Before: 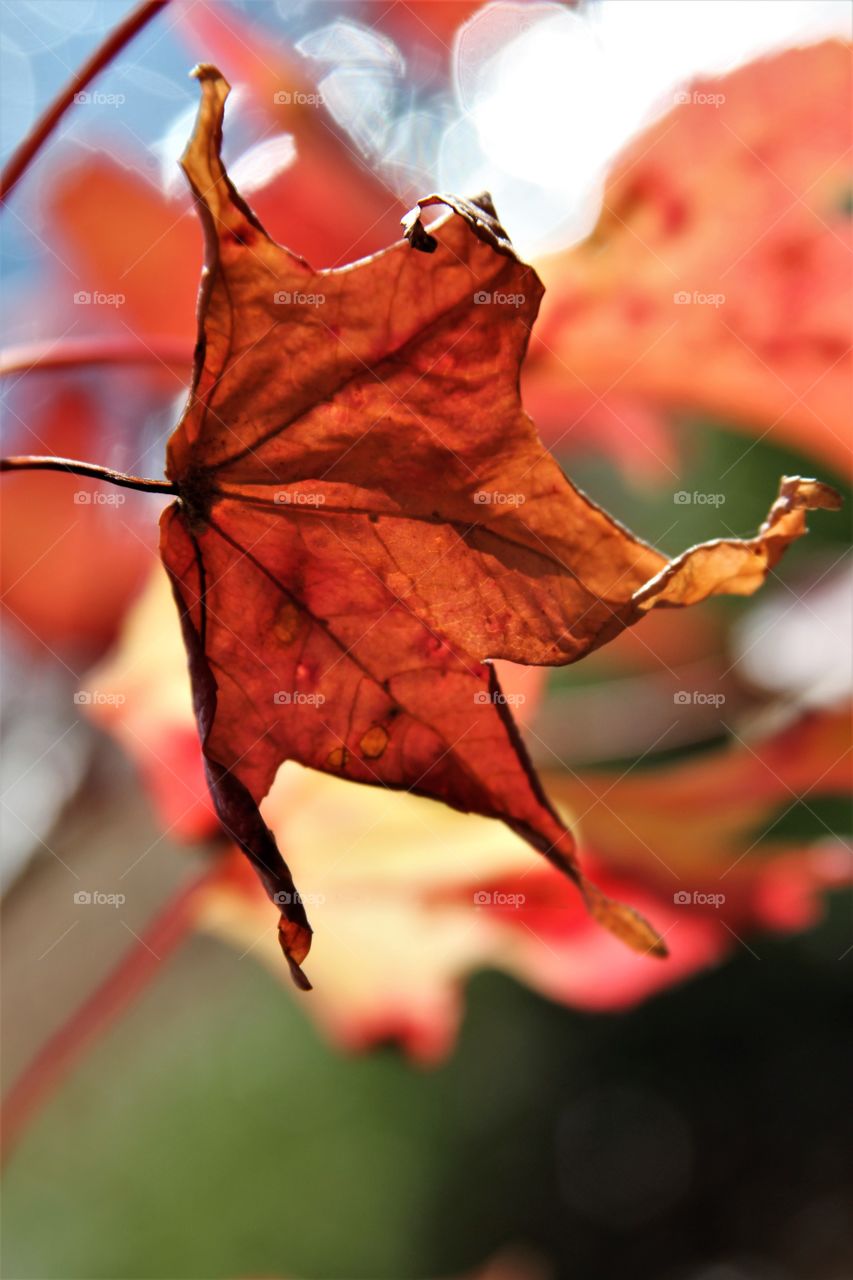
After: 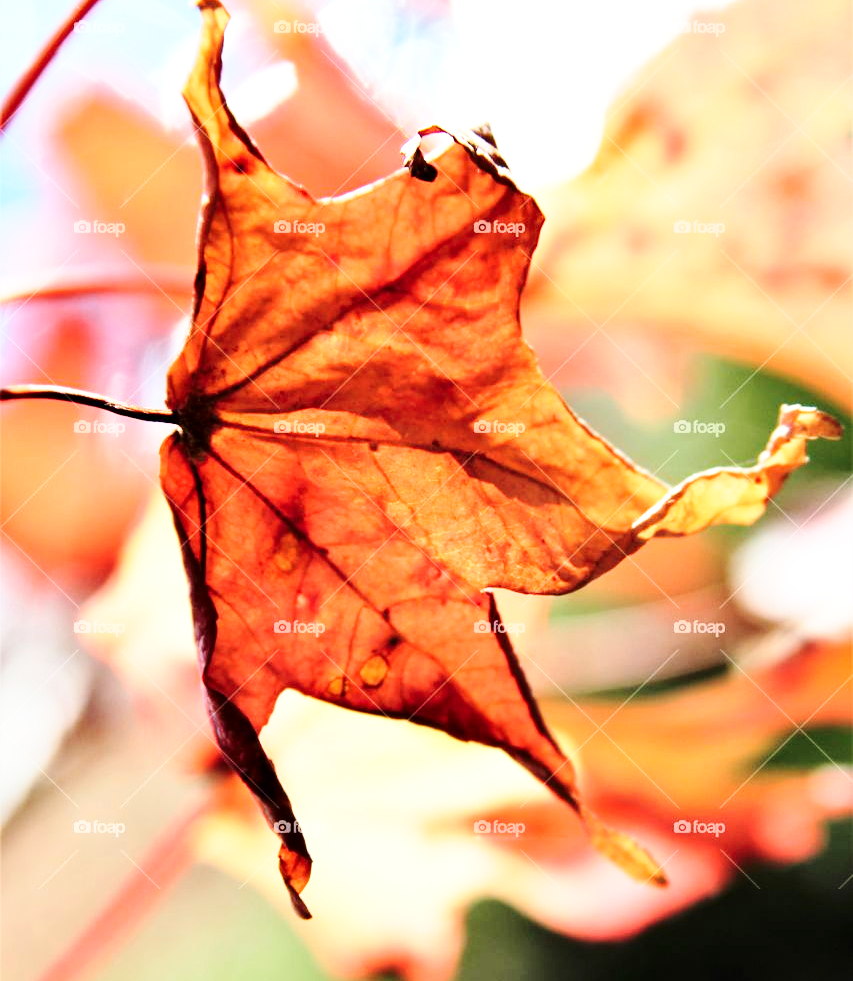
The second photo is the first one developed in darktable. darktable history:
crop: top 5.623%, bottom 17.693%
base curve: curves: ch0 [(0, 0) (0.028, 0.03) (0.121, 0.232) (0.46, 0.748) (0.859, 0.968) (1, 1)], preserve colors none
tone curve: curves: ch0 [(0, 0) (0.004, 0.001) (0.02, 0.008) (0.218, 0.218) (0.664, 0.774) (0.832, 0.914) (1, 1)], color space Lab, independent channels, preserve colors none
exposure: exposure 0.605 EV, compensate highlight preservation false
